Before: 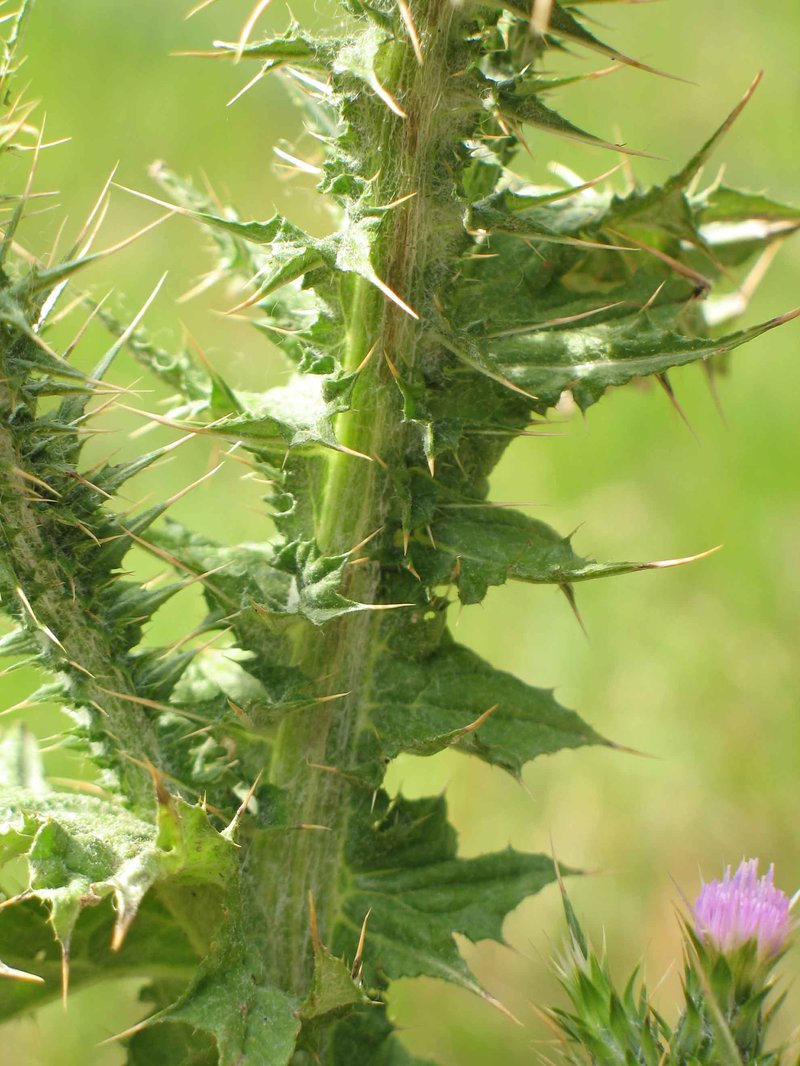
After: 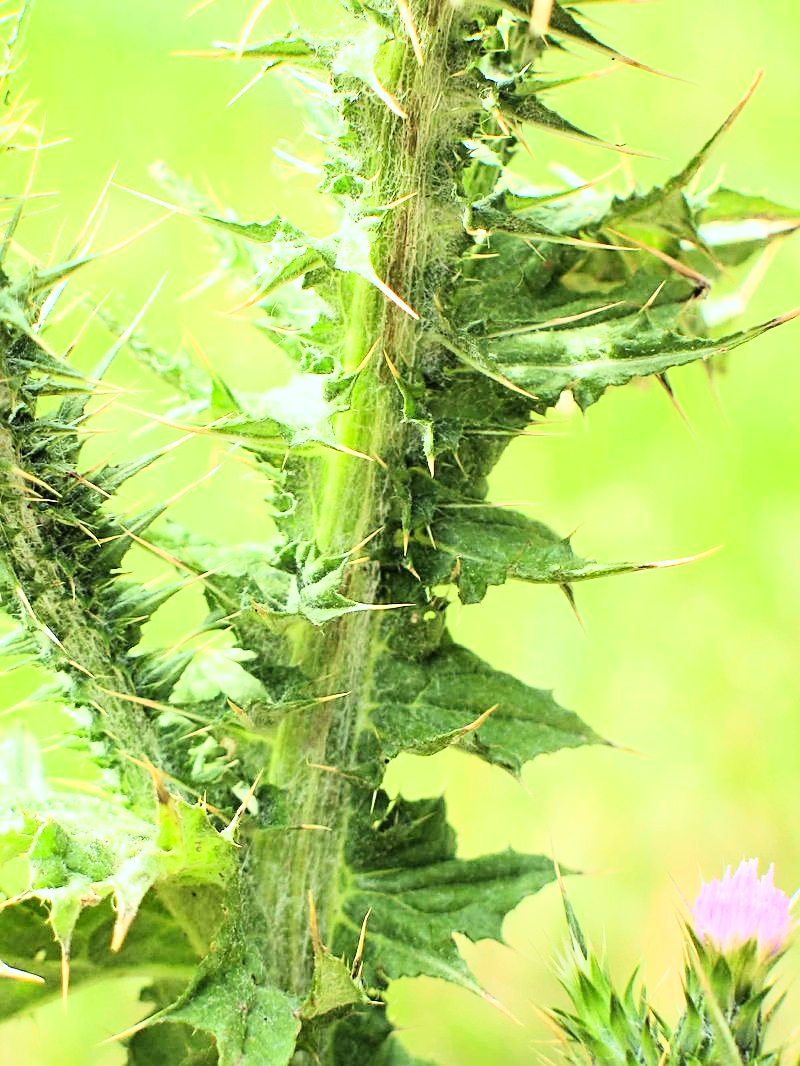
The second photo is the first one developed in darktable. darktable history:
sharpen: on, module defaults
color calibration: output R [1.003, 0.027, -0.041, 0], output G [-0.018, 1.043, -0.038, 0], output B [0.071, -0.086, 1.017, 0], illuminant as shot in camera, x 0.359, y 0.362, temperature 4570.54 K
rgb curve: curves: ch0 [(0, 0) (0.21, 0.15) (0.24, 0.21) (0.5, 0.75) (0.75, 0.96) (0.89, 0.99) (1, 1)]; ch1 [(0, 0.02) (0.21, 0.13) (0.25, 0.2) (0.5, 0.67) (0.75, 0.9) (0.89, 0.97) (1, 1)]; ch2 [(0, 0.02) (0.21, 0.13) (0.25, 0.2) (0.5, 0.67) (0.75, 0.9) (0.89, 0.97) (1, 1)], compensate middle gray true
